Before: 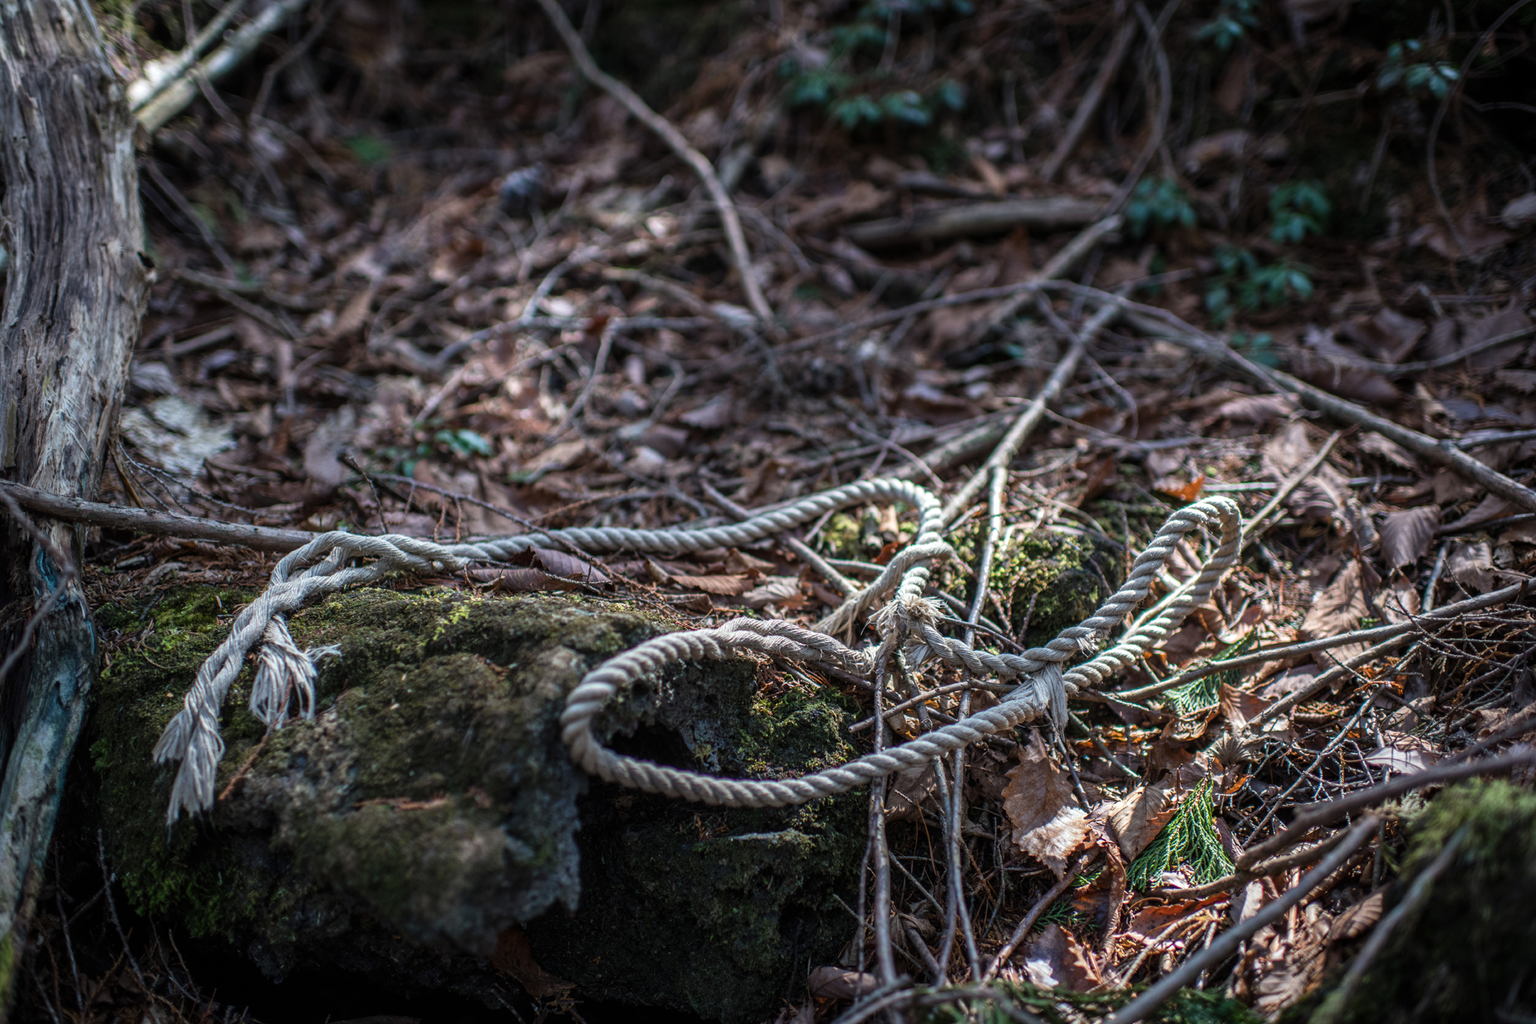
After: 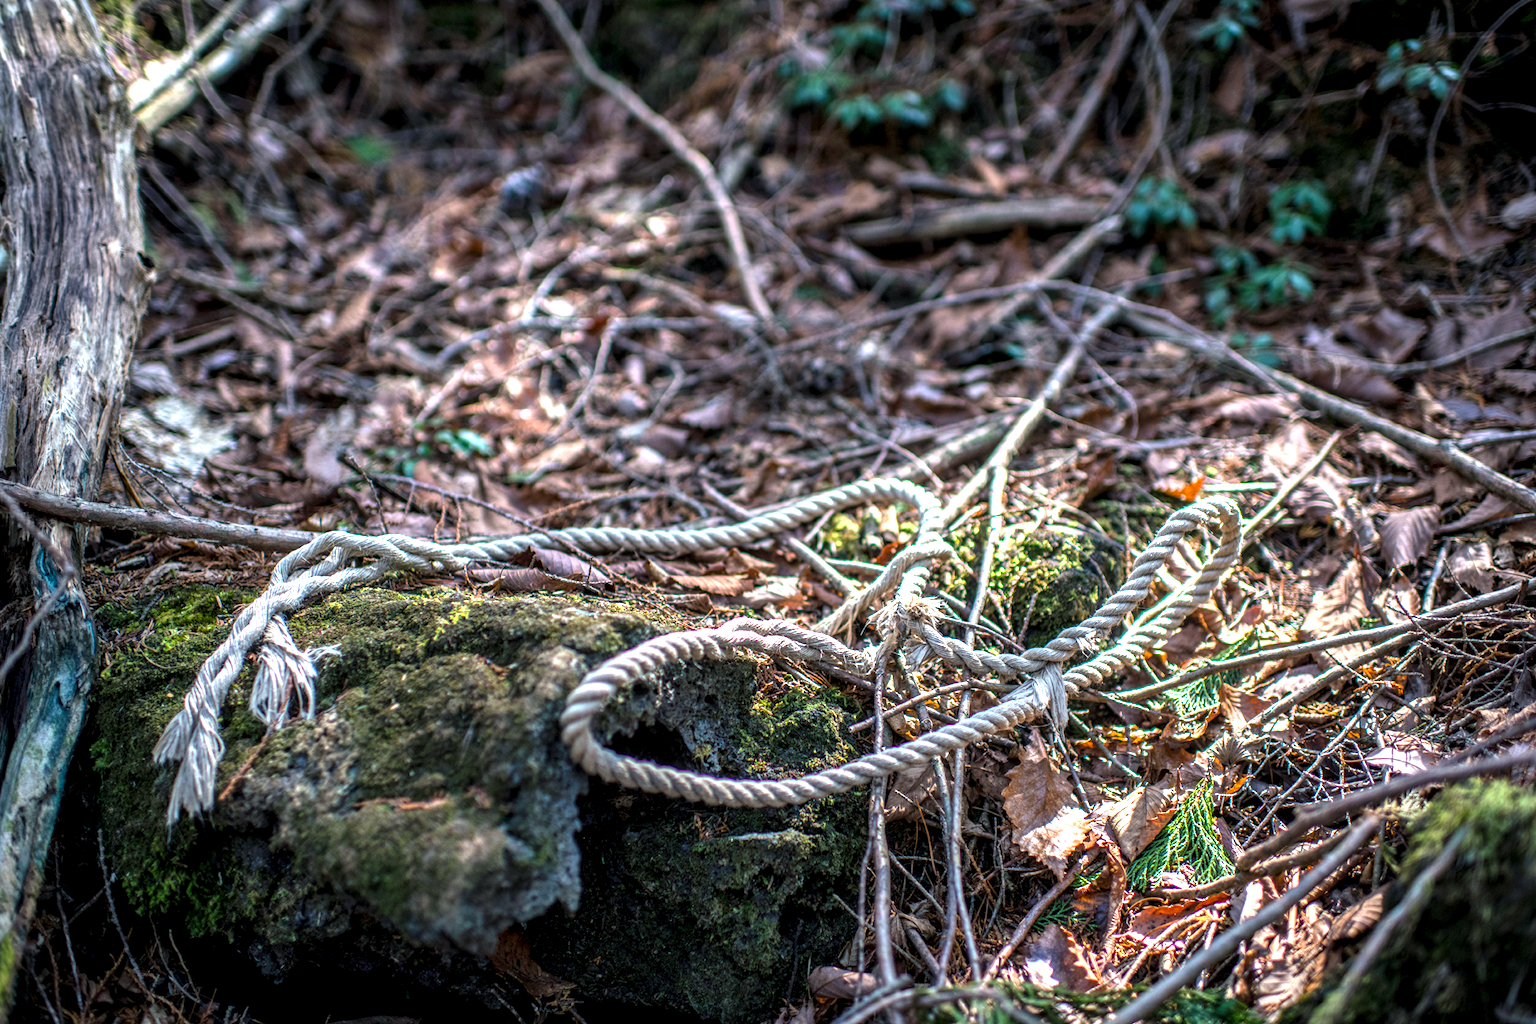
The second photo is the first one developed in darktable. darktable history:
shadows and highlights: shadows 25, highlights -25
exposure: black level correction 0, exposure 1.173 EV, compensate exposure bias true, compensate highlight preservation false
local contrast: on, module defaults
color balance rgb: shadows lift › chroma 2%, shadows lift › hue 217.2°, power › hue 60°, highlights gain › chroma 1%, highlights gain › hue 69.6°, global offset › luminance -0.5%, perceptual saturation grading › global saturation 15%, global vibrance 15%
